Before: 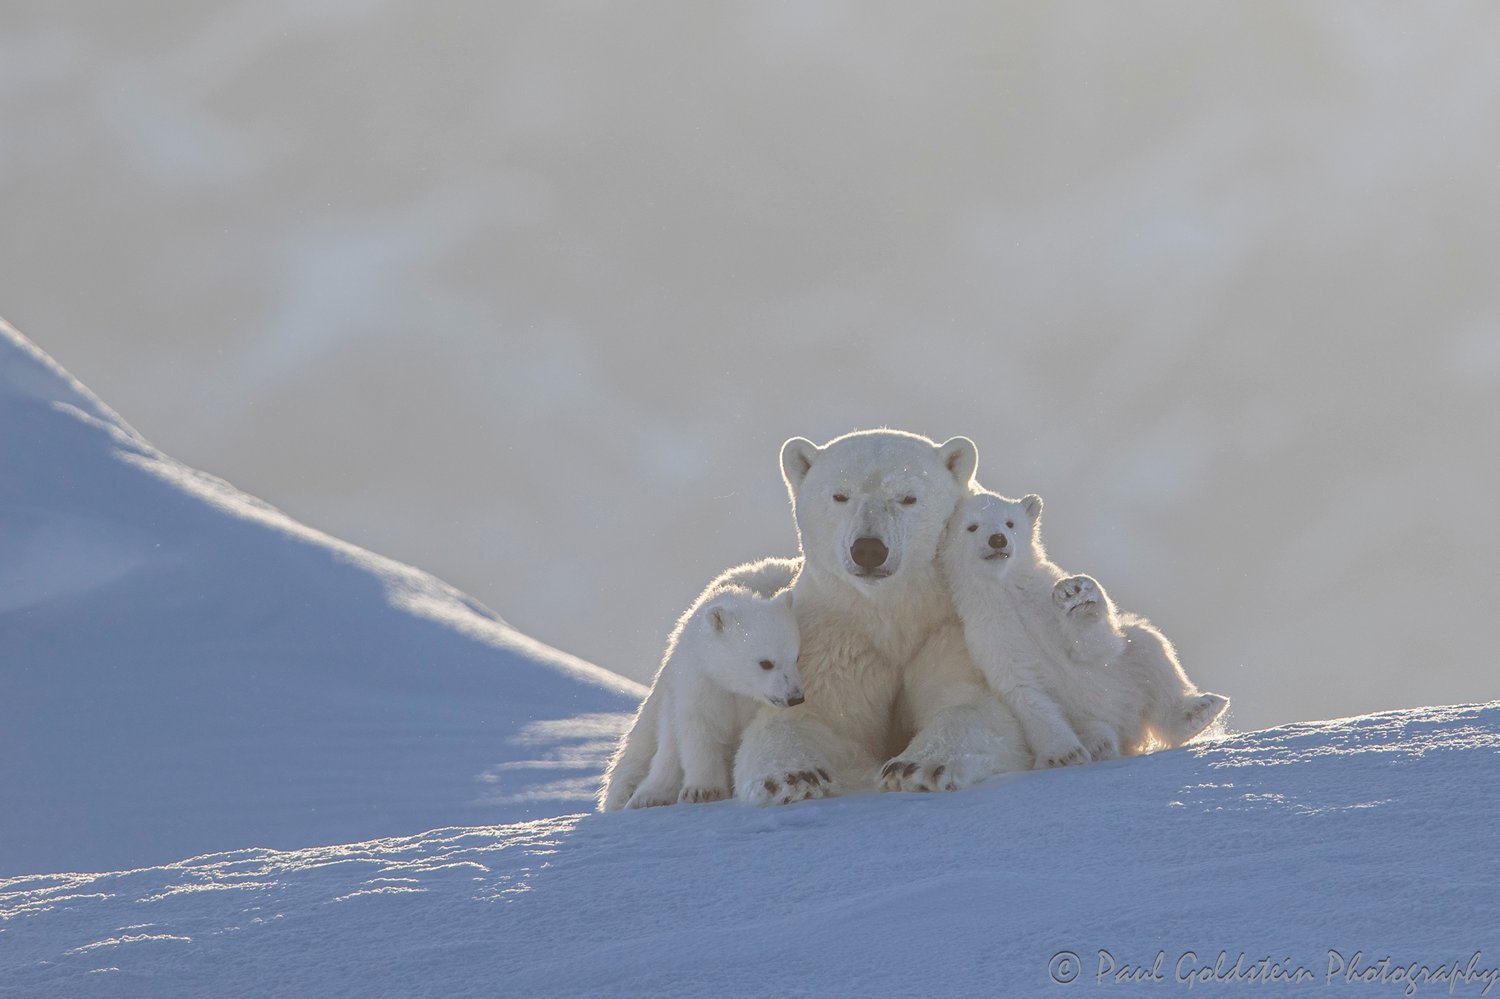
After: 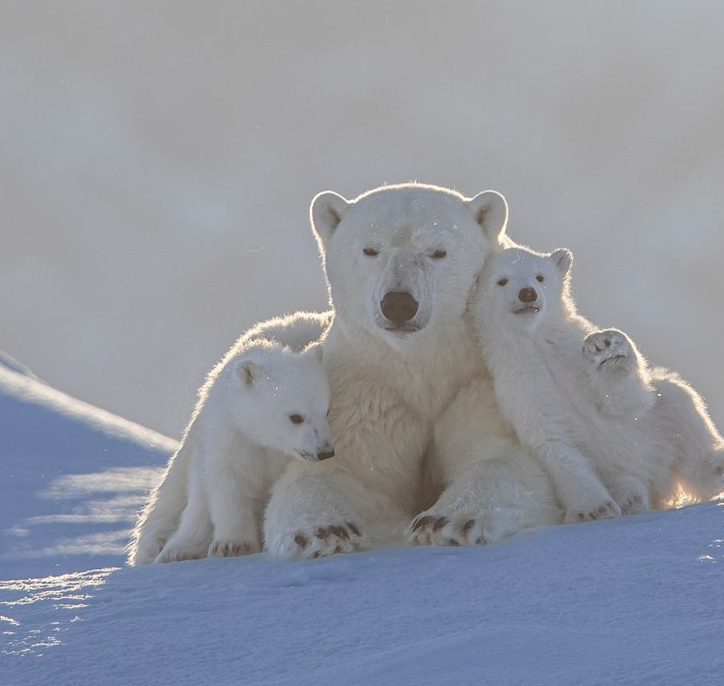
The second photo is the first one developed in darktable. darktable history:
vibrance: vibrance 22%
crop: left 31.379%, top 24.658%, right 20.326%, bottom 6.628%
